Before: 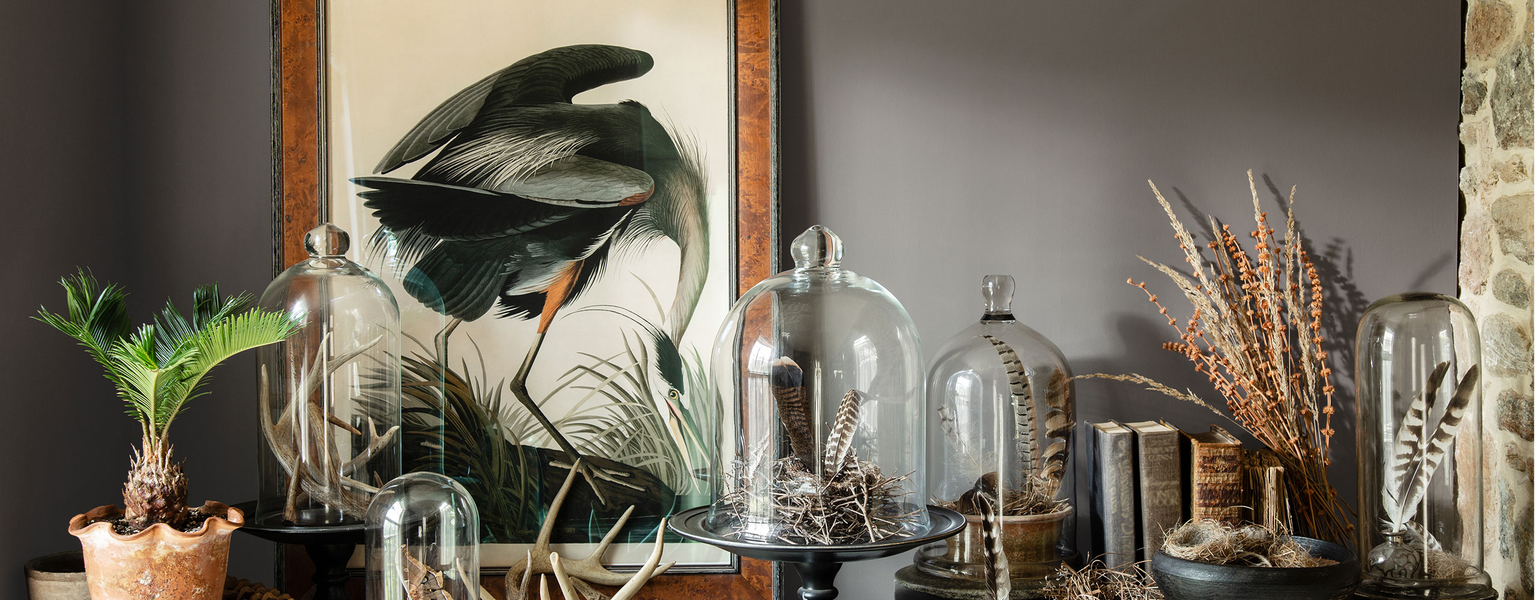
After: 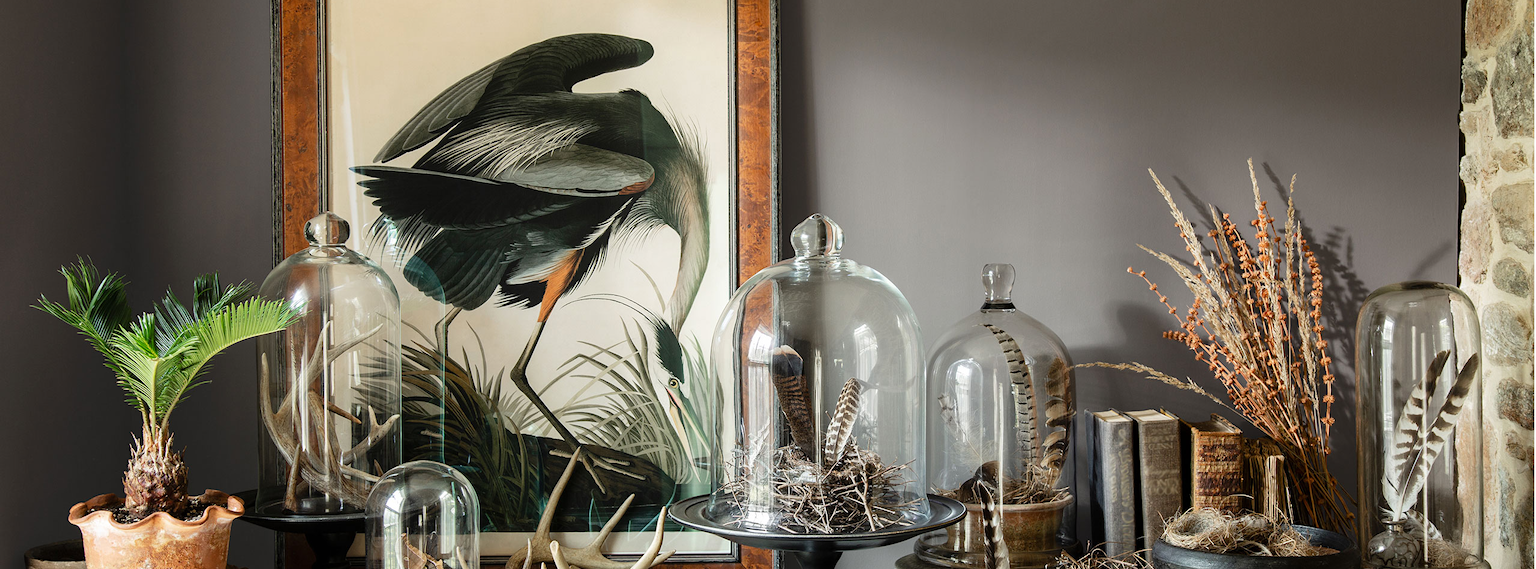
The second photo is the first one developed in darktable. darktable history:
crop and rotate: top 1.971%, bottom 3.098%
color zones: curves: ch1 [(0, 0.513) (0.143, 0.524) (0.286, 0.511) (0.429, 0.506) (0.571, 0.503) (0.714, 0.503) (0.857, 0.508) (1, 0.513)]
